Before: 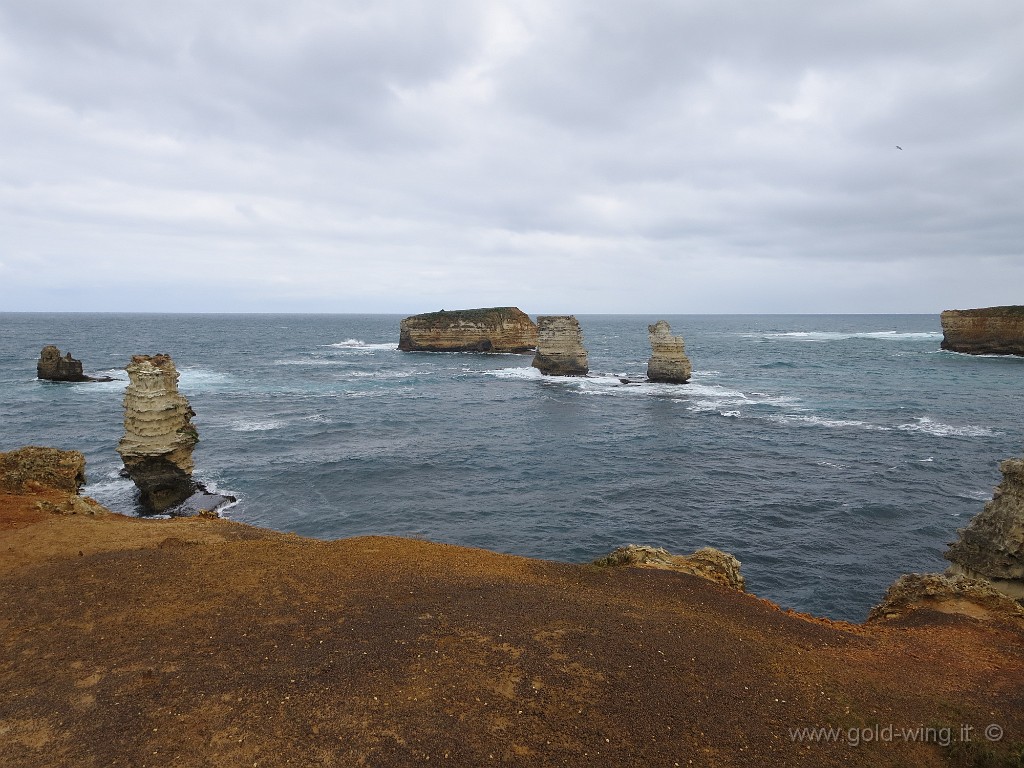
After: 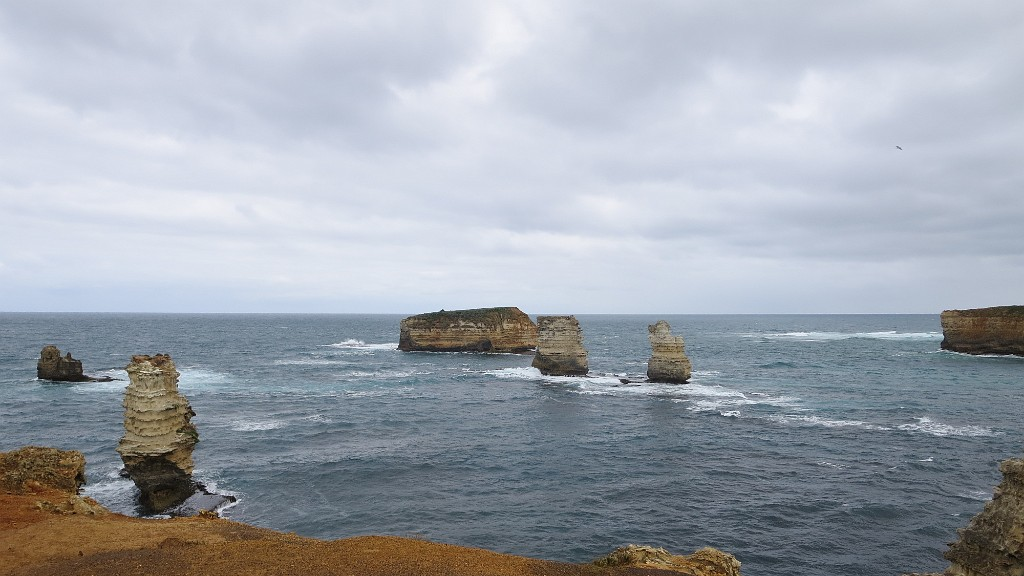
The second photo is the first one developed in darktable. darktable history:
crop: bottom 24.988%
